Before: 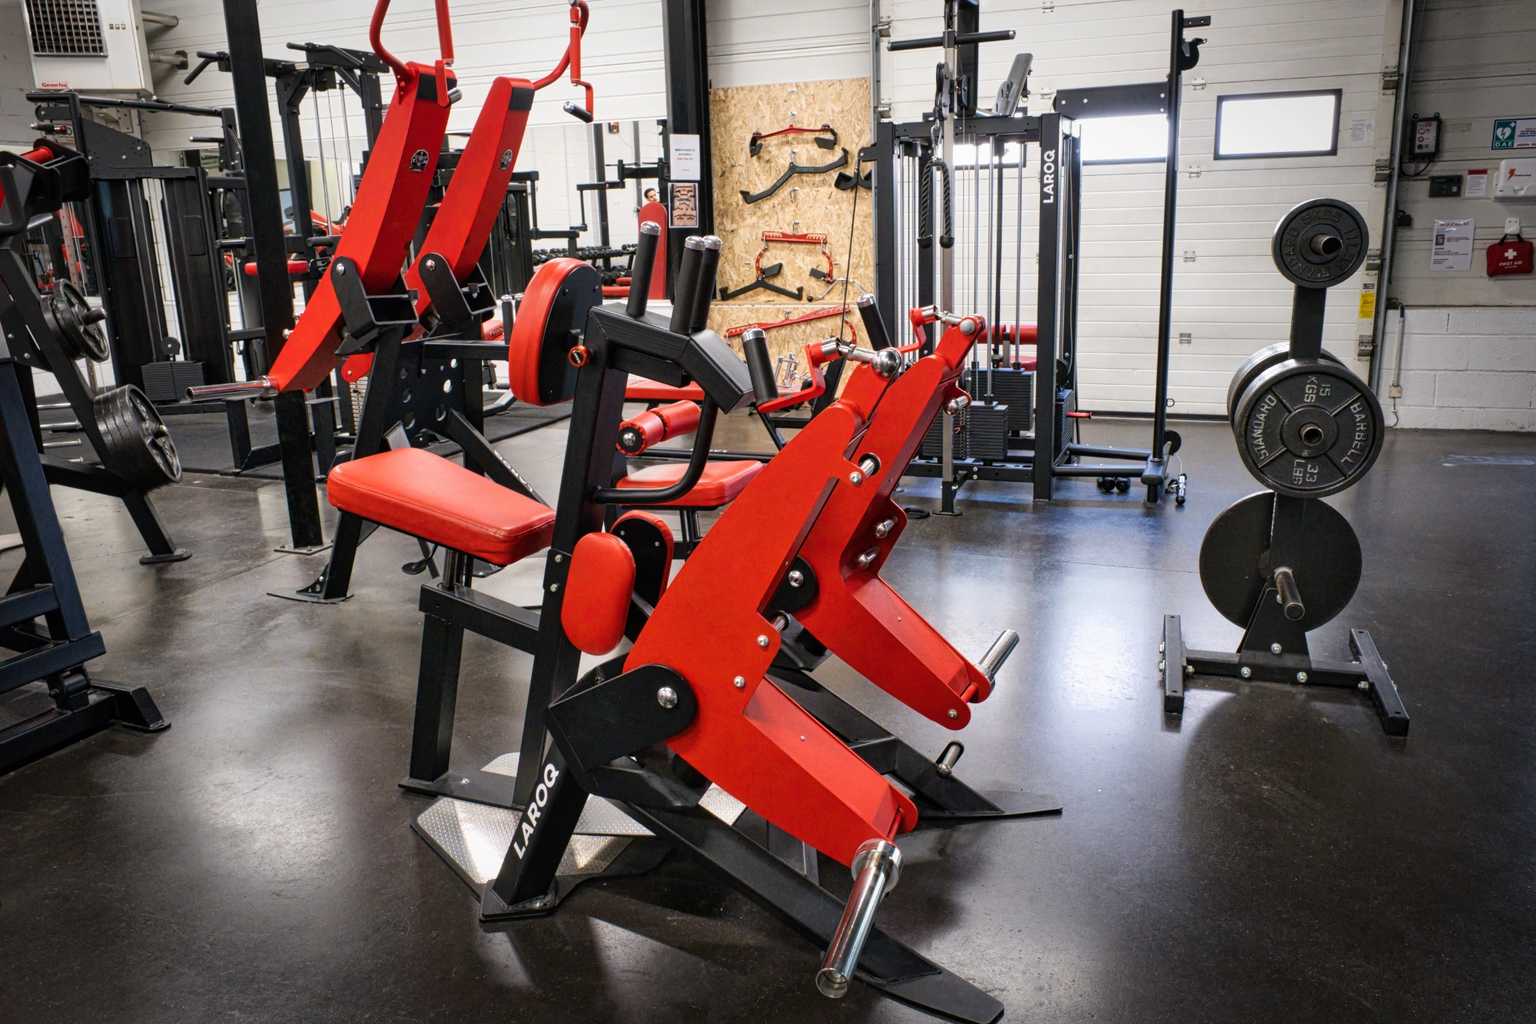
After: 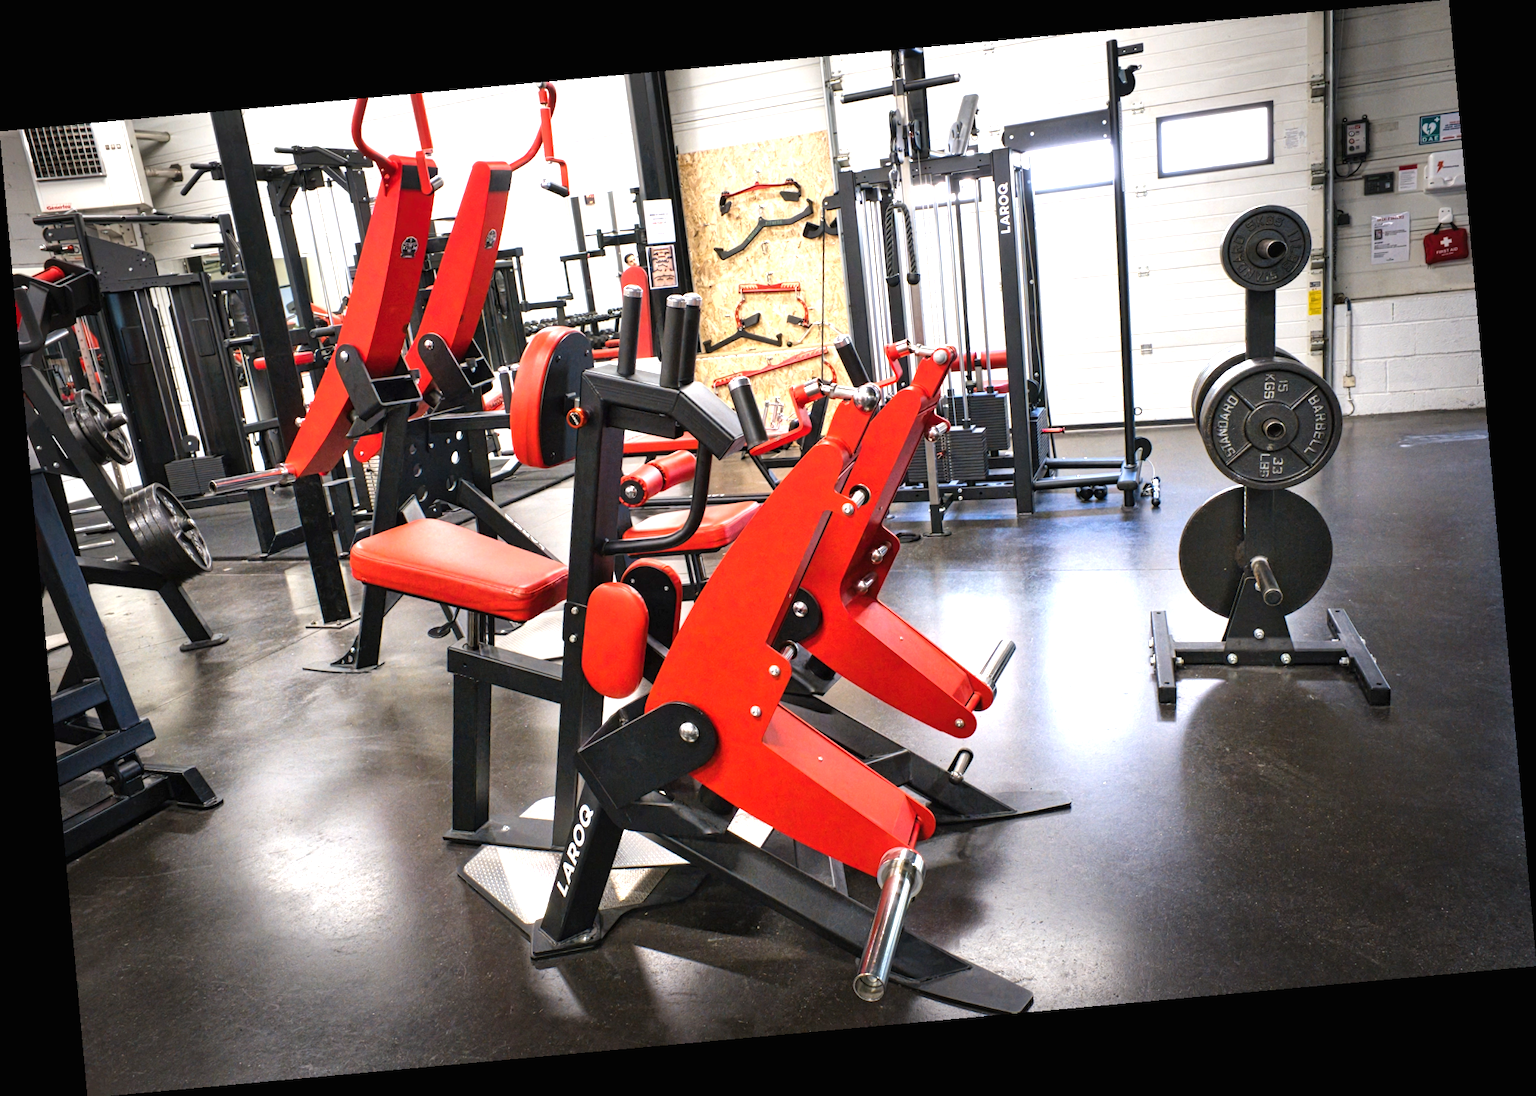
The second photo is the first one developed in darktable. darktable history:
exposure: black level correction -0.001, exposure 0.9 EV, compensate exposure bias true, compensate highlight preservation false
rotate and perspective: rotation -5.2°, automatic cropping off
